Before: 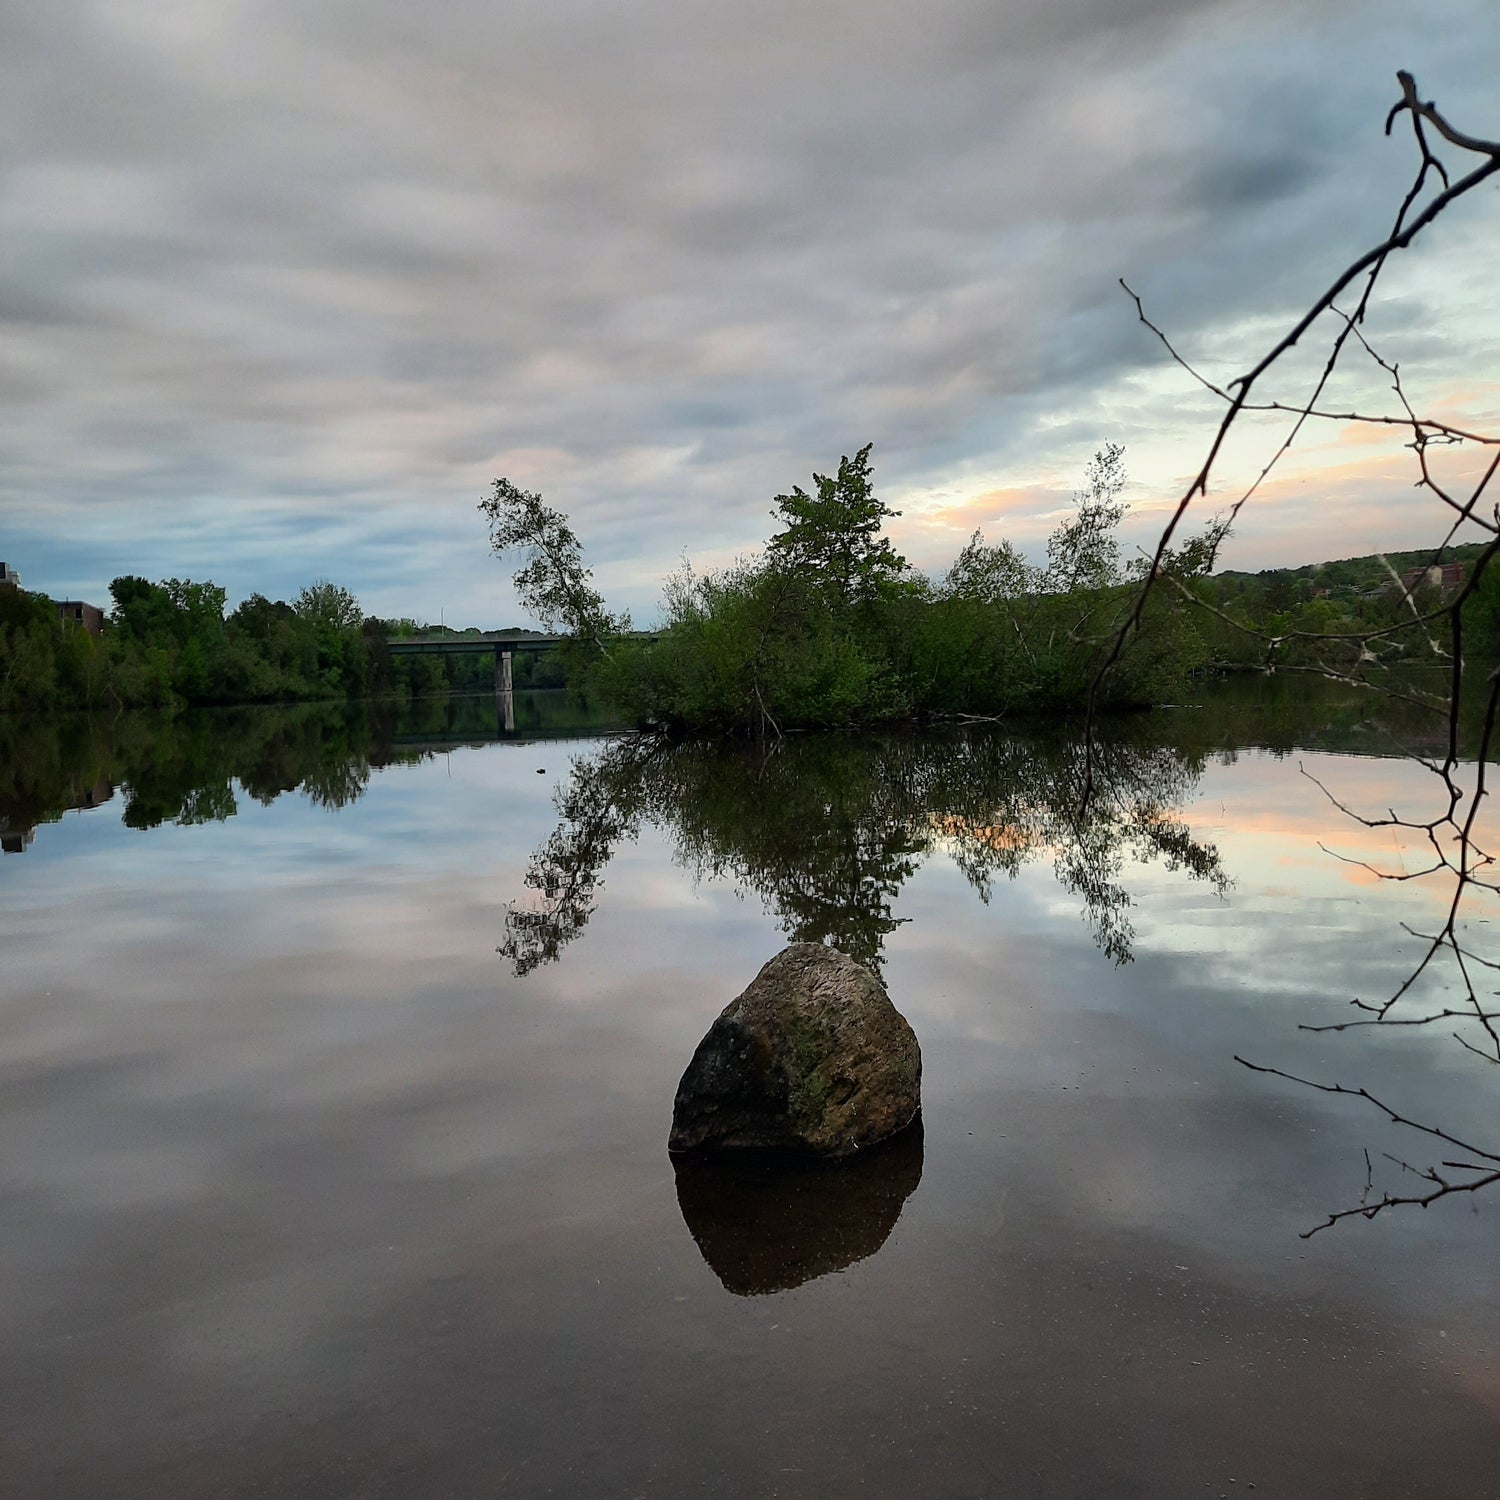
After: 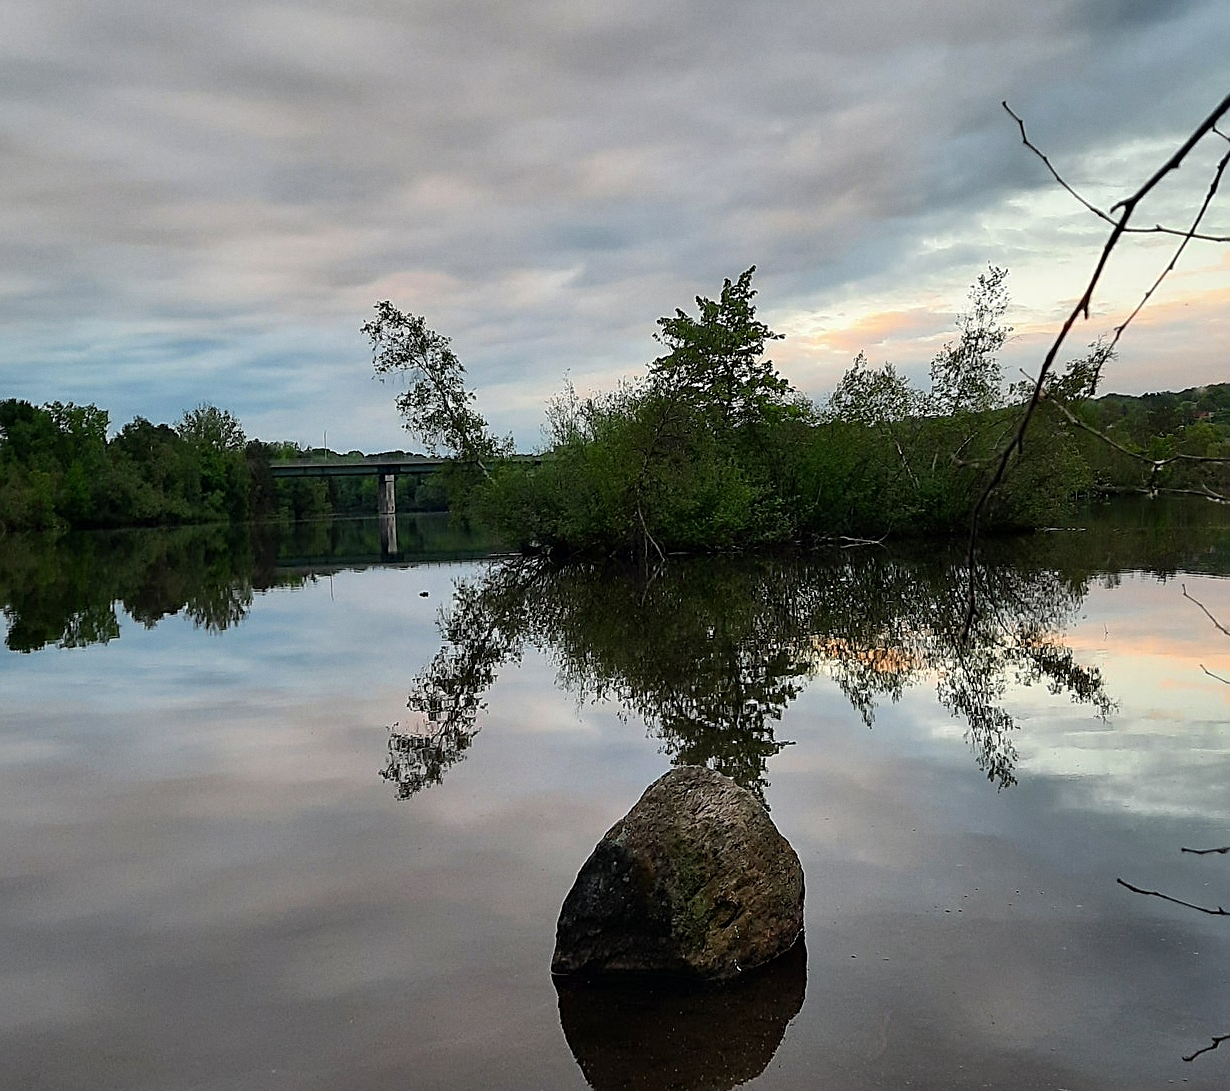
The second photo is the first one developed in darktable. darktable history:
grain: coarseness 0.09 ISO, strength 10%
crop: left 7.856%, top 11.836%, right 10.12%, bottom 15.387%
sharpen: on, module defaults
